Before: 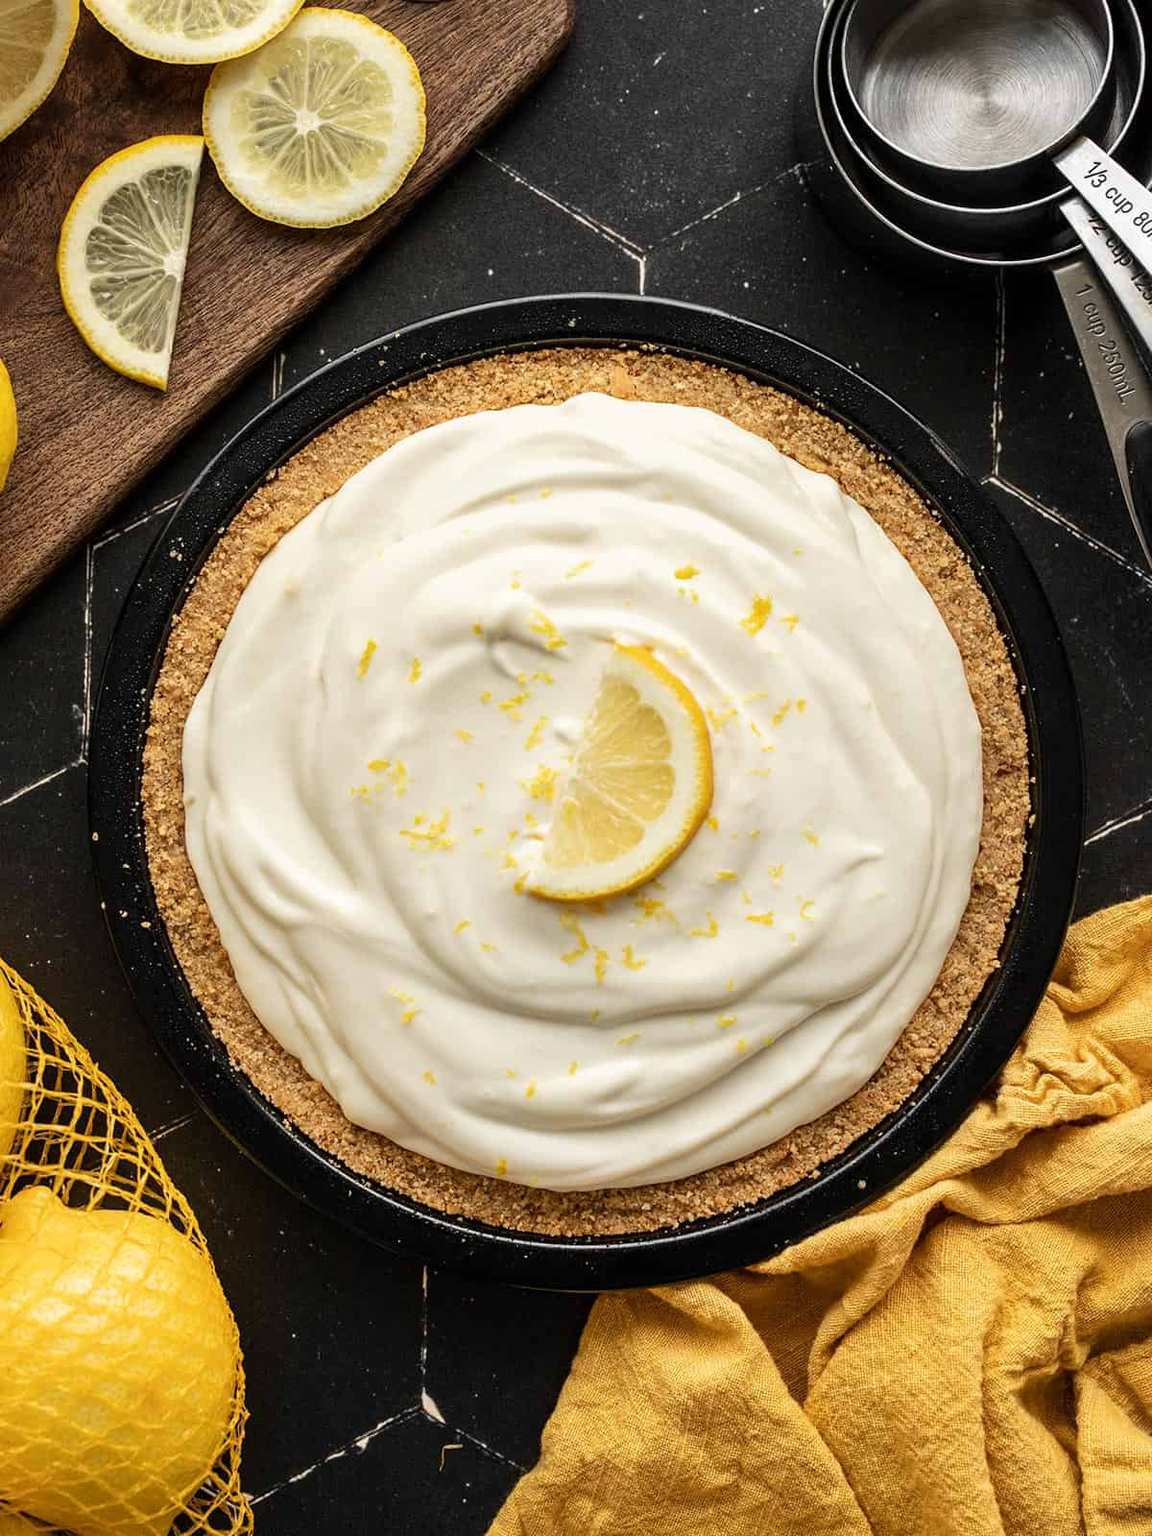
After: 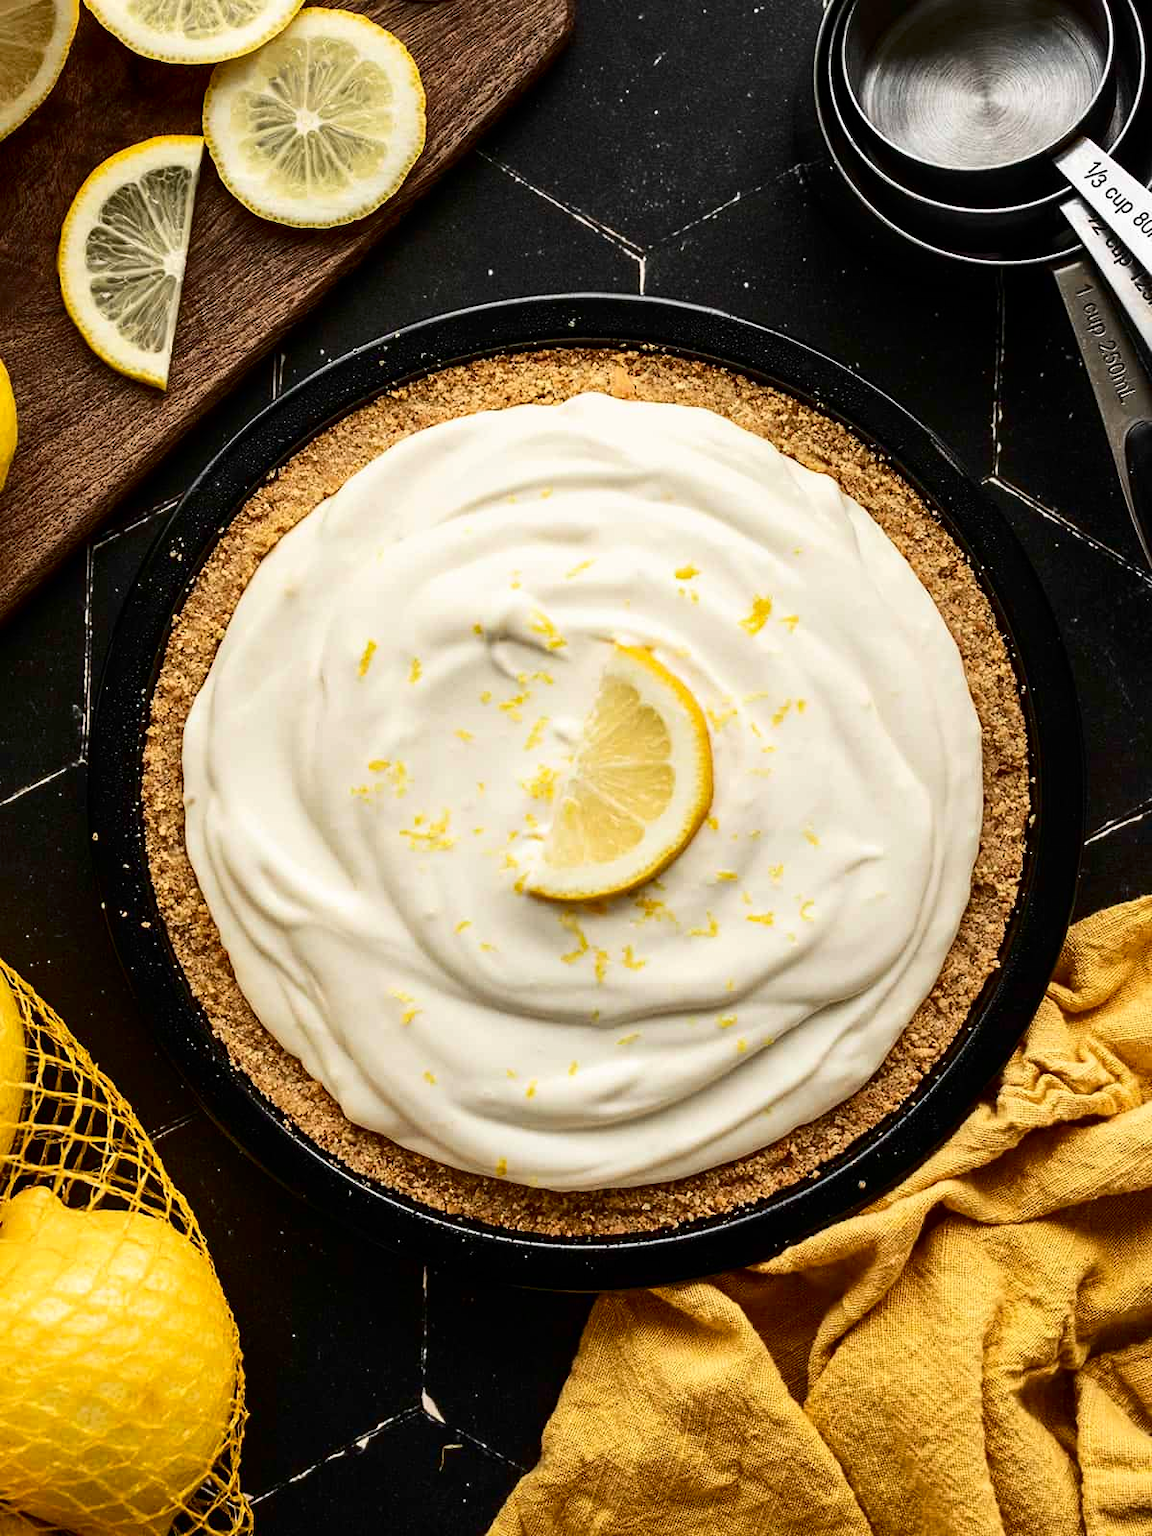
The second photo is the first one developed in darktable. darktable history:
contrast brightness saturation: contrast 0.2, brightness -0.104, saturation 0.105
